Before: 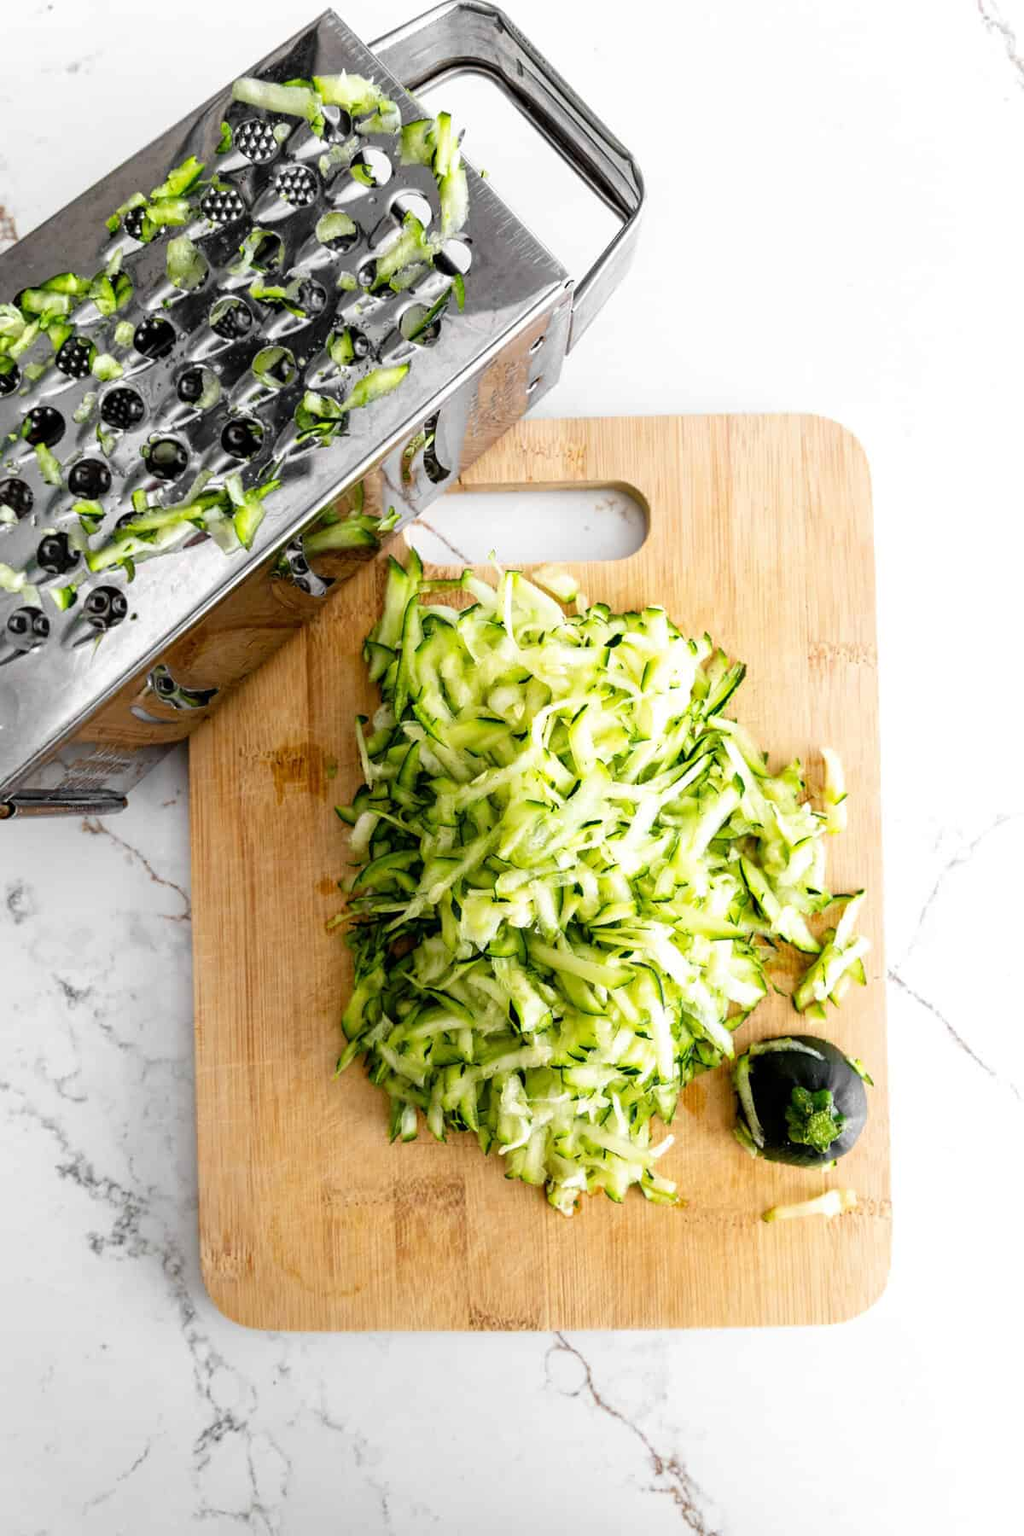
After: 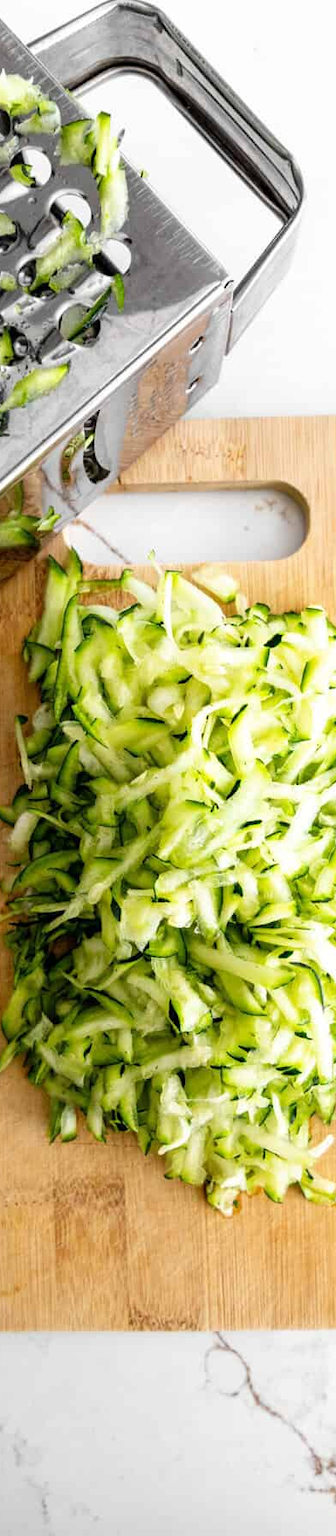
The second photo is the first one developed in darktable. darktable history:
crop: left 33.29%, right 33.816%
